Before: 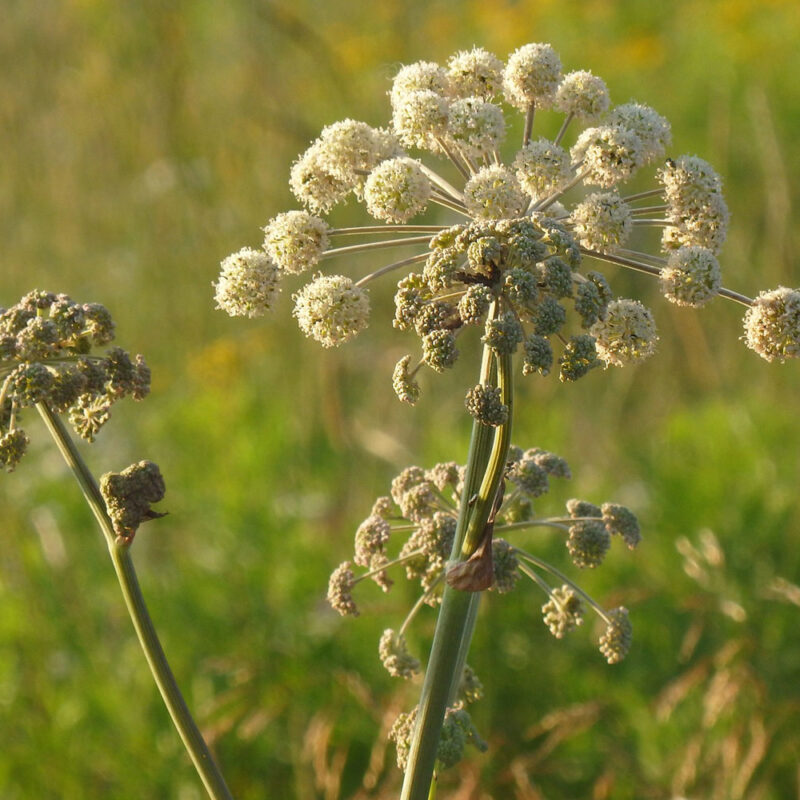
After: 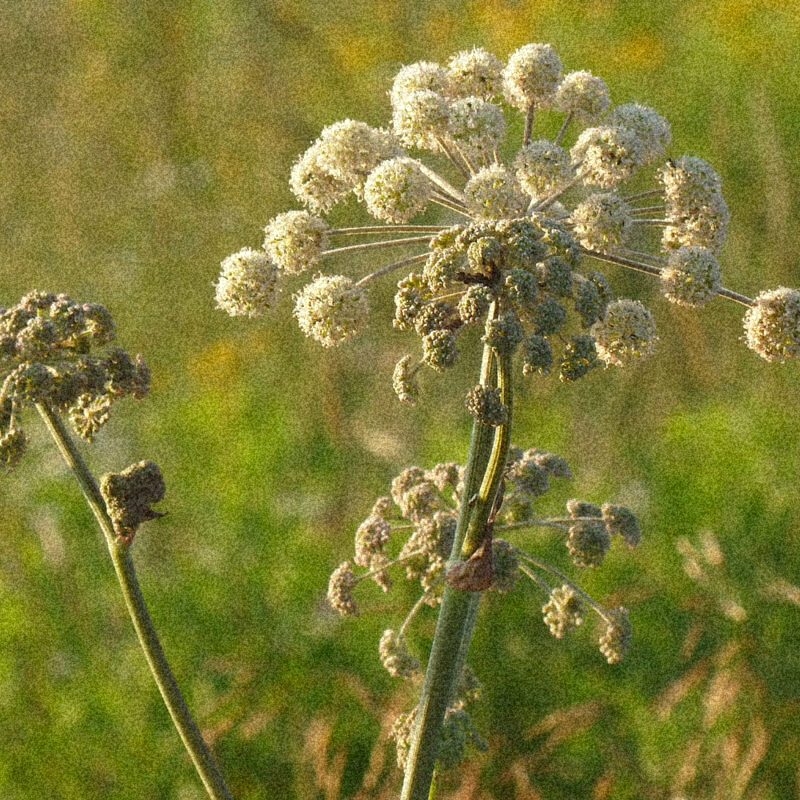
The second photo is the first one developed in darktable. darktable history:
tone equalizer: -8 EV 0.06 EV, smoothing diameter 25%, edges refinement/feathering 10, preserve details guided filter
grain: coarseness 46.9 ISO, strength 50.21%, mid-tones bias 0%
